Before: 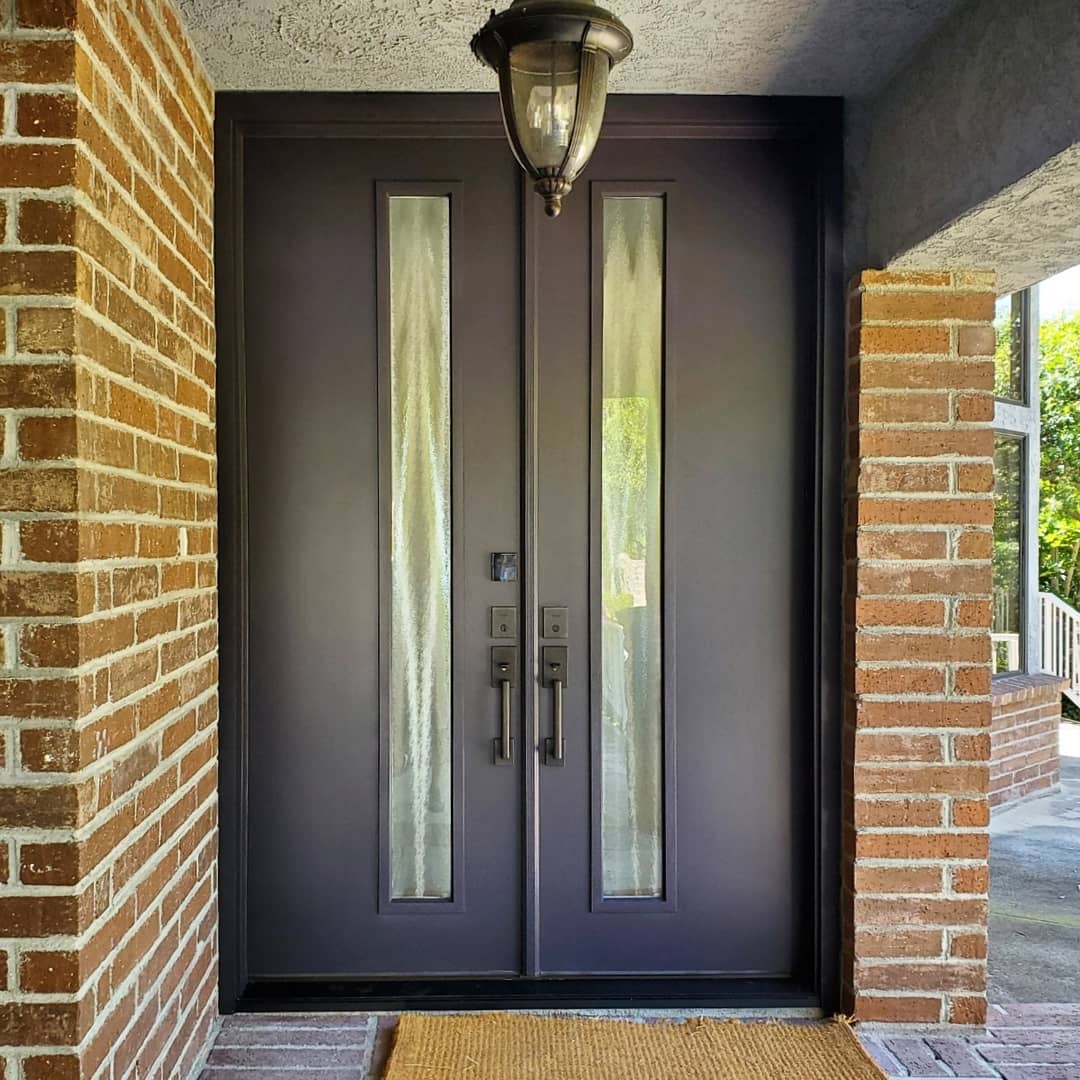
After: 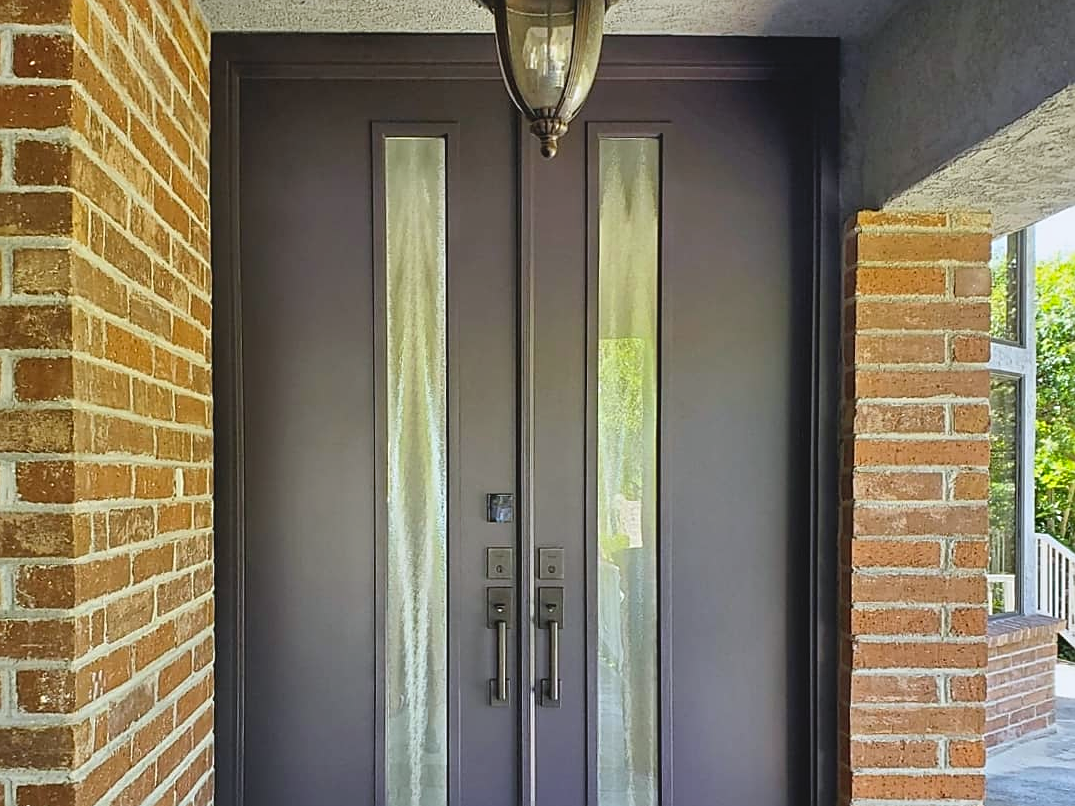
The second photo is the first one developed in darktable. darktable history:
crop: left 0.387%, top 5.469%, bottom 19.809%
white balance: red 0.98, blue 1.034
sharpen: on, module defaults
contrast brightness saturation: contrast -0.1, brightness 0.05, saturation 0.08
